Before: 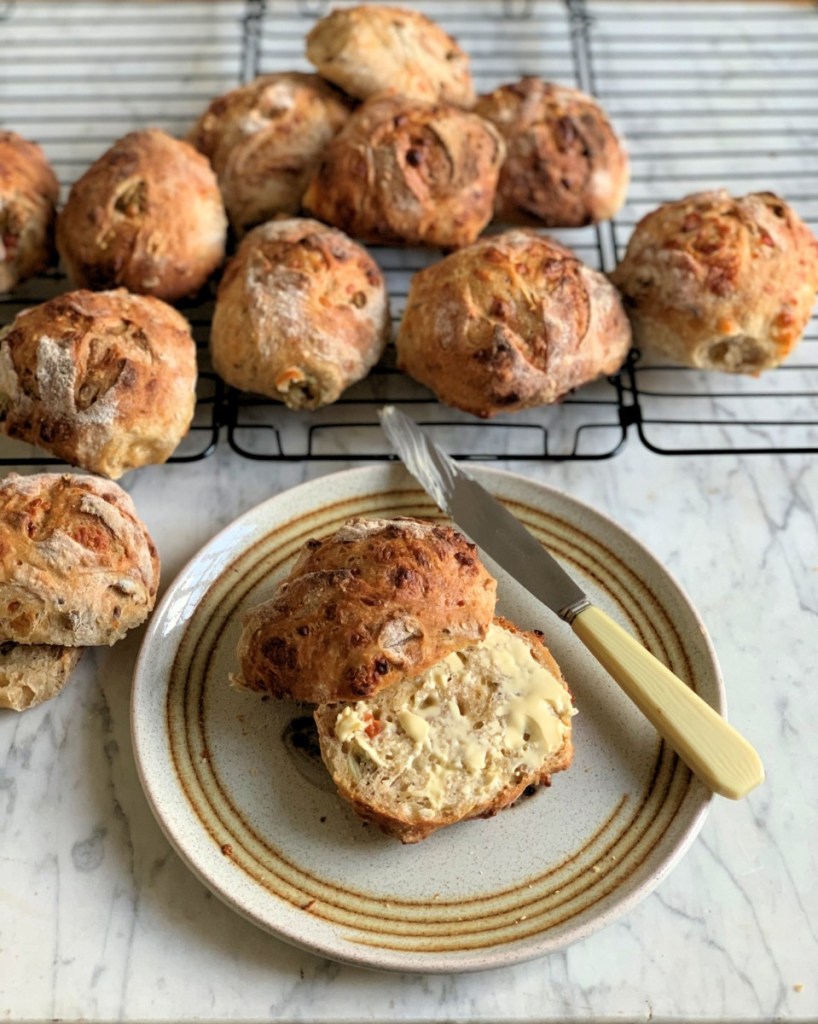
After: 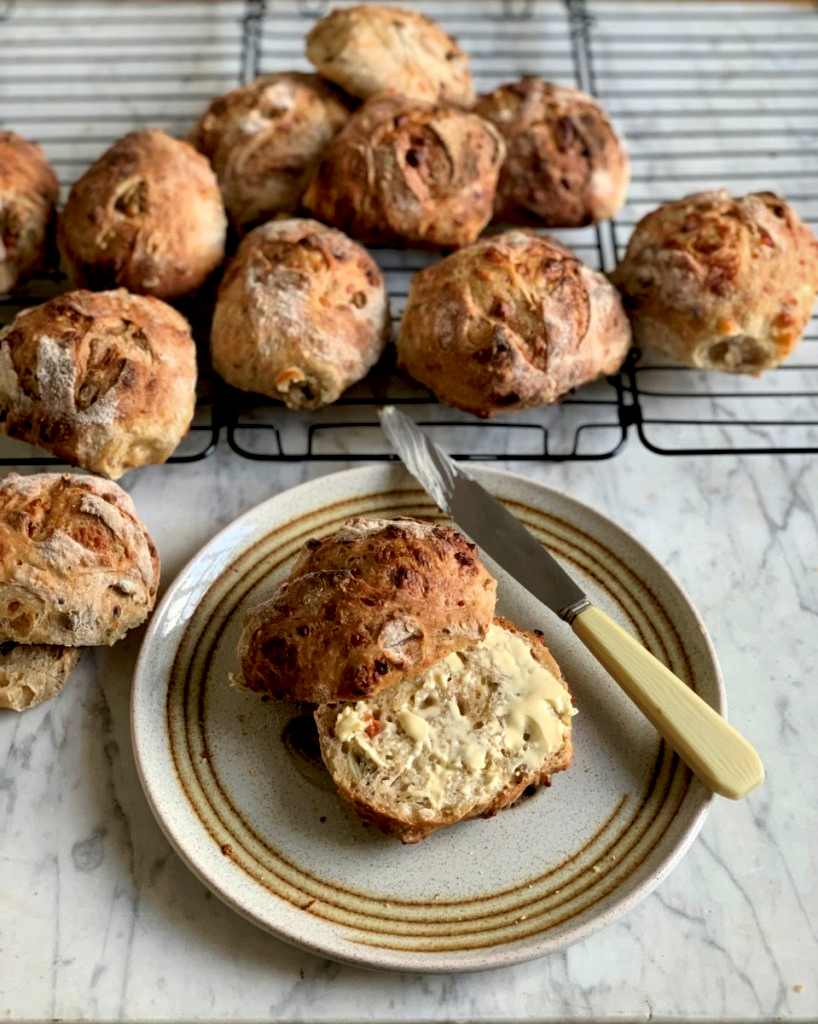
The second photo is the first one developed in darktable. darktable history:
tone curve: curves: ch0 [(0, 0) (0.003, 0.013) (0.011, 0.017) (0.025, 0.028) (0.044, 0.049) (0.069, 0.07) (0.1, 0.103) (0.136, 0.143) (0.177, 0.186) (0.224, 0.232) (0.277, 0.282) (0.335, 0.333) (0.399, 0.405) (0.468, 0.477) (0.543, 0.54) (0.623, 0.627) (0.709, 0.709) (0.801, 0.798) (0.898, 0.902) (1, 1)], preserve colors none
local contrast: mode bilateral grid, contrast 26, coarseness 61, detail 151%, midtone range 0.2
exposure: black level correction 0.006, exposure -0.219 EV, compensate highlight preservation false
